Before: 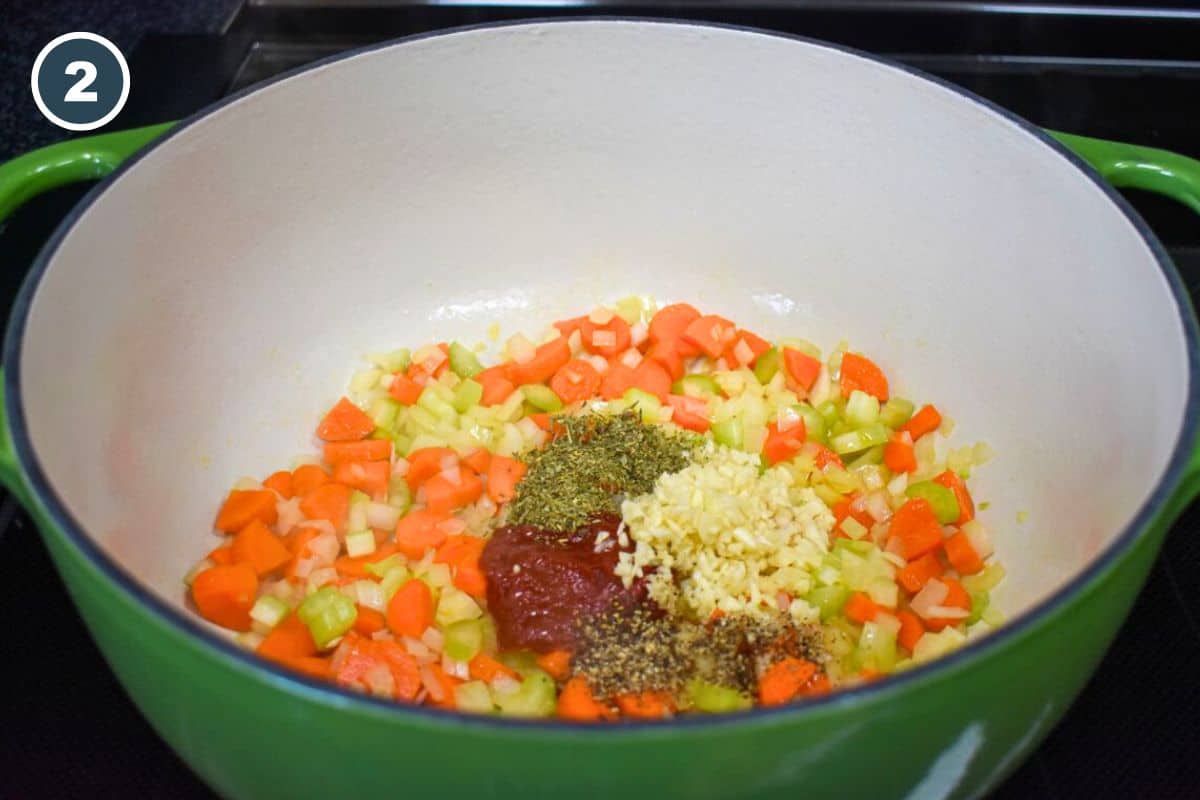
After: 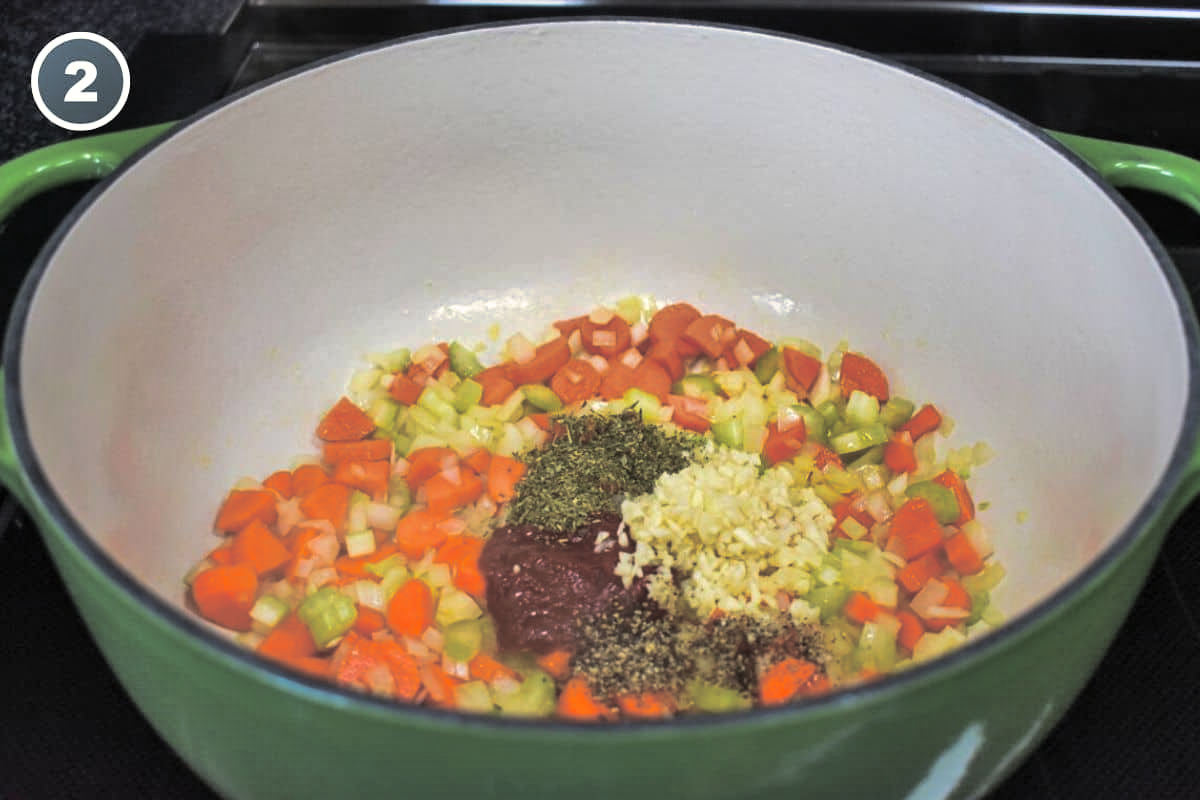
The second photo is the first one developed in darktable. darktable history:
split-toning: shadows › hue 43.2°, shadows › saturation 0, highlights › hue 50.4°, highlights › saturation 1
shadows and highlights: shadows 60, highlights -60.23, soften with gaussian
